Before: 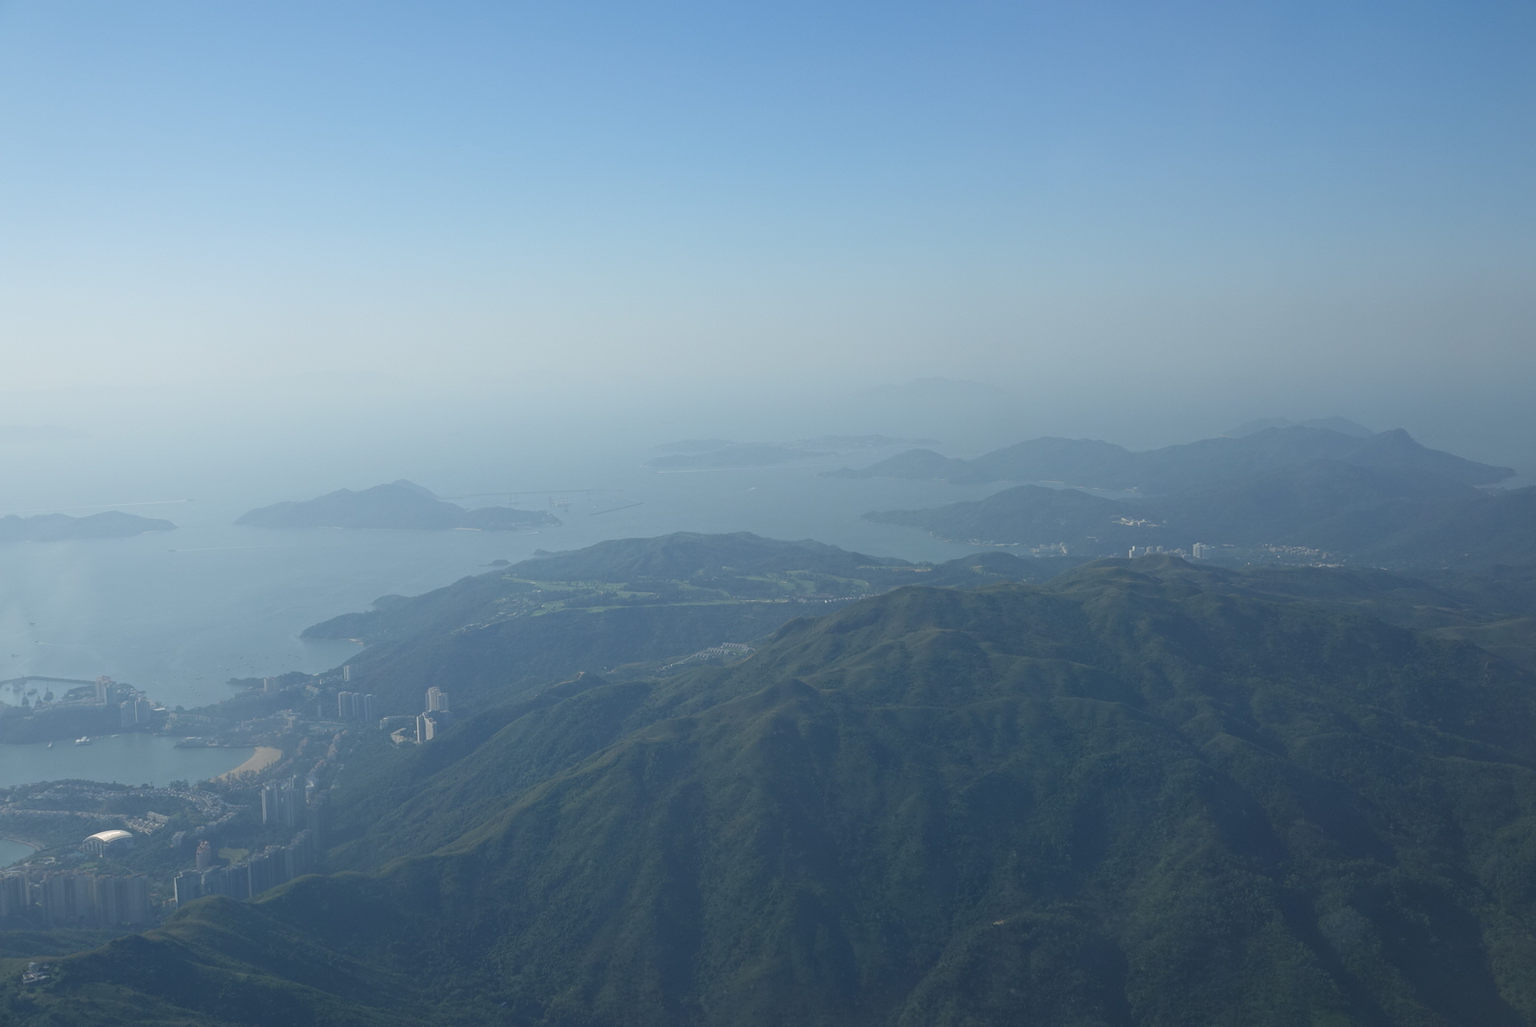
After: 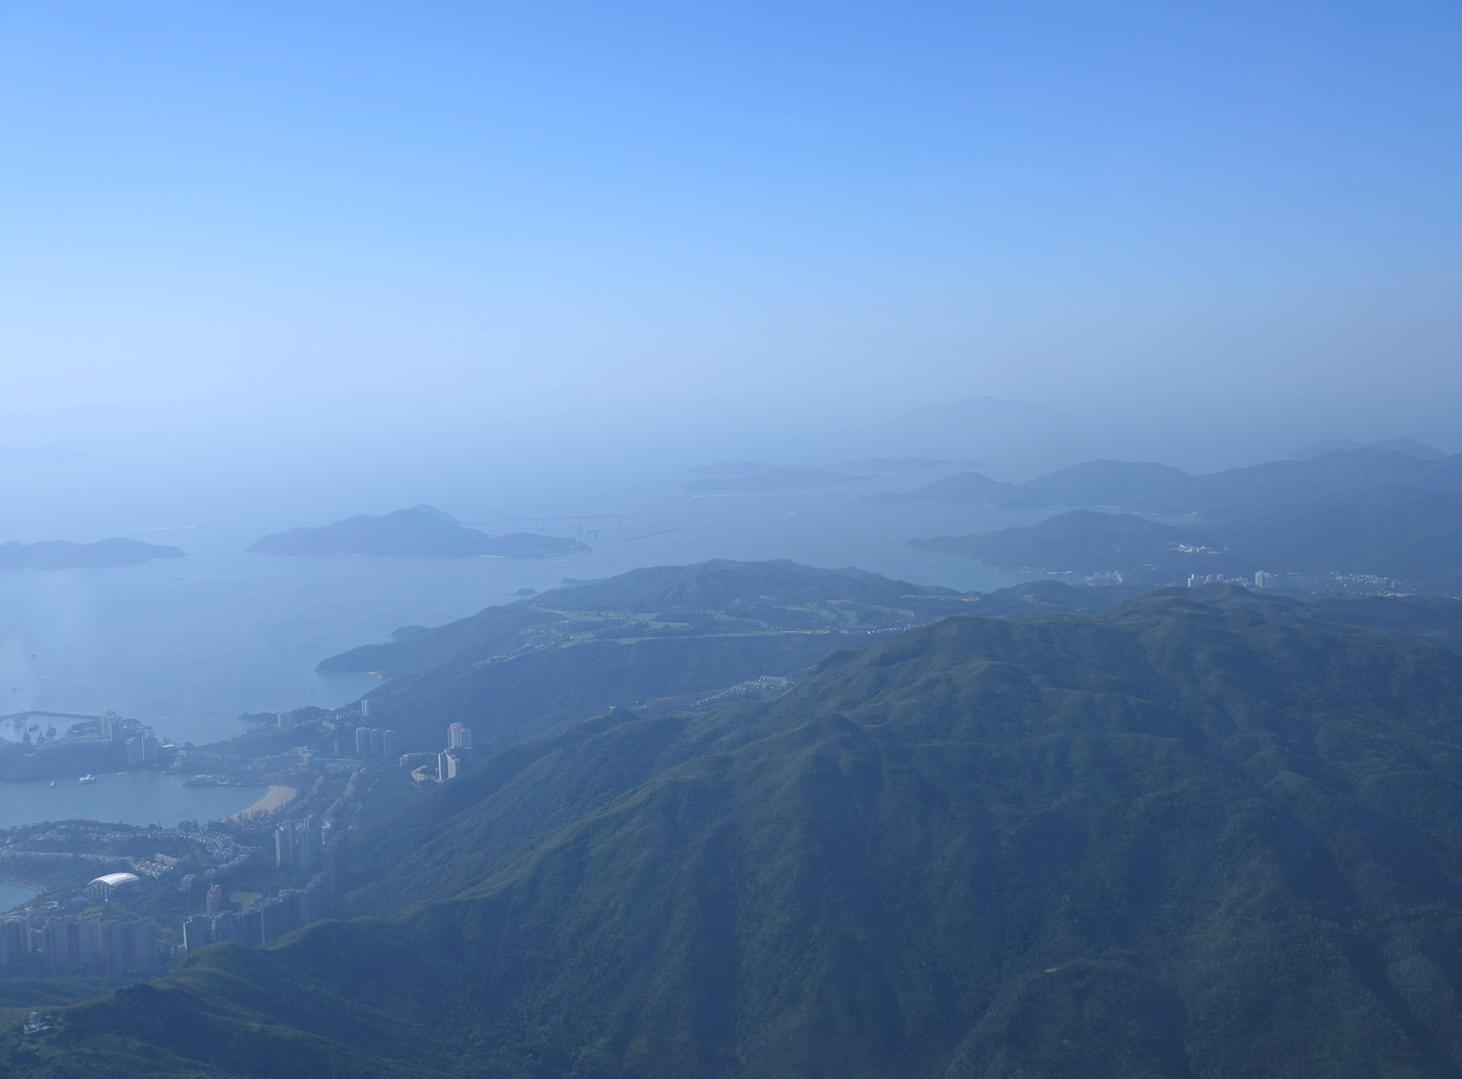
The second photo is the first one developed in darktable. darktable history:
crop: right 9.509%, bottom 0.031%
white balance: red 0.948, green 1.02, blue 1.176
